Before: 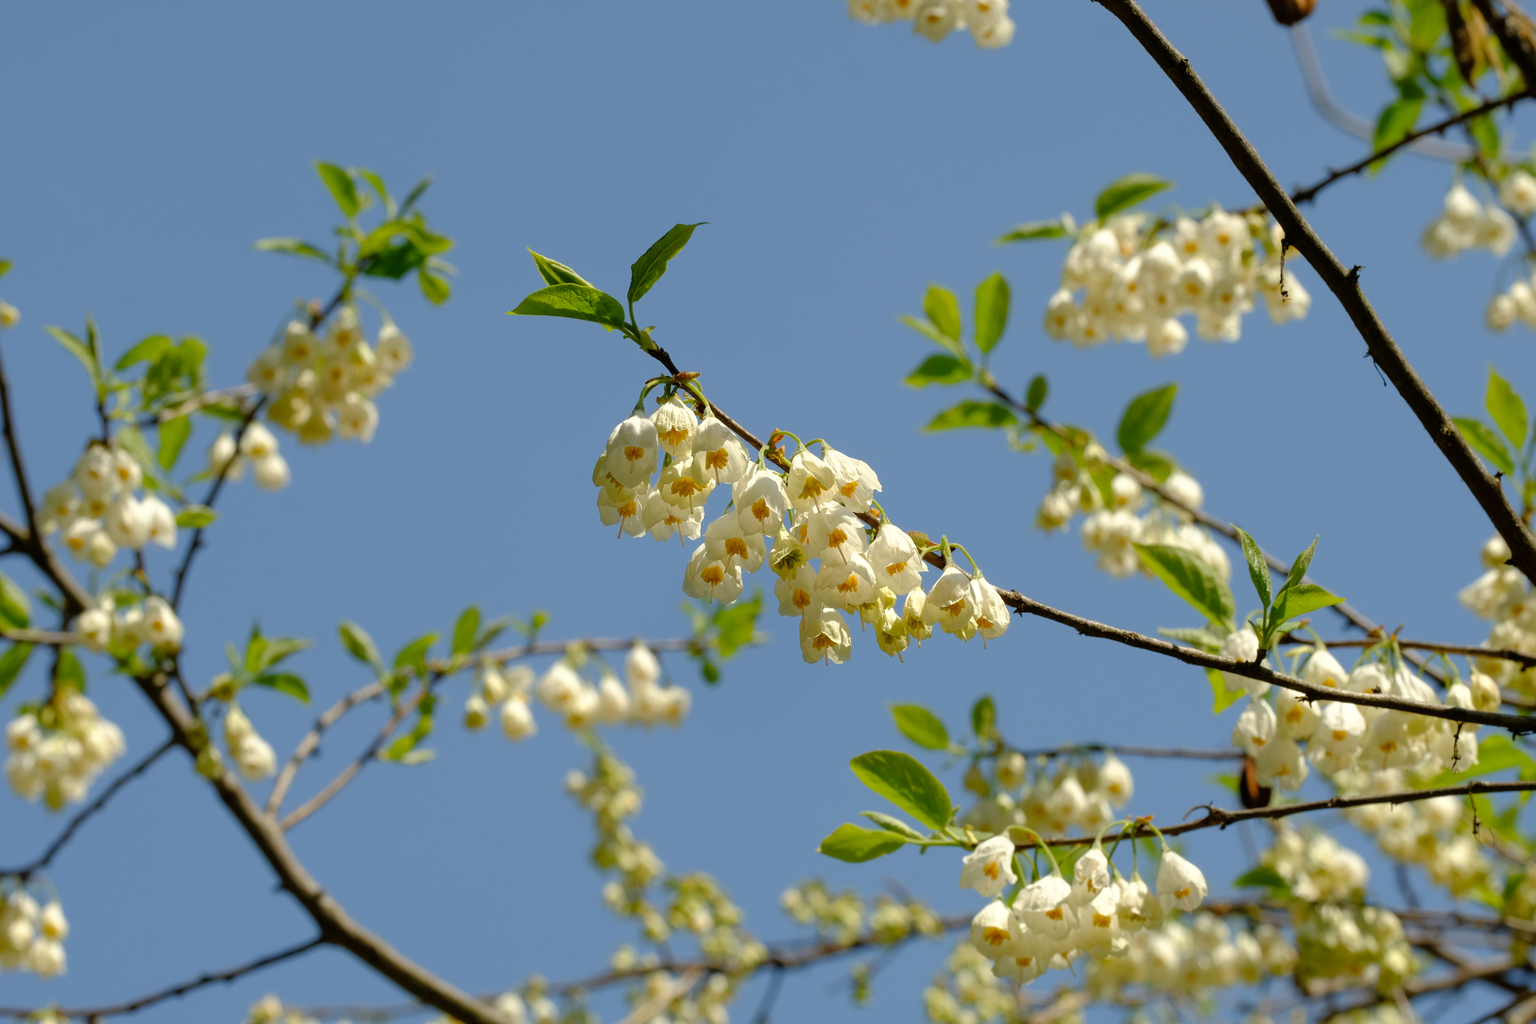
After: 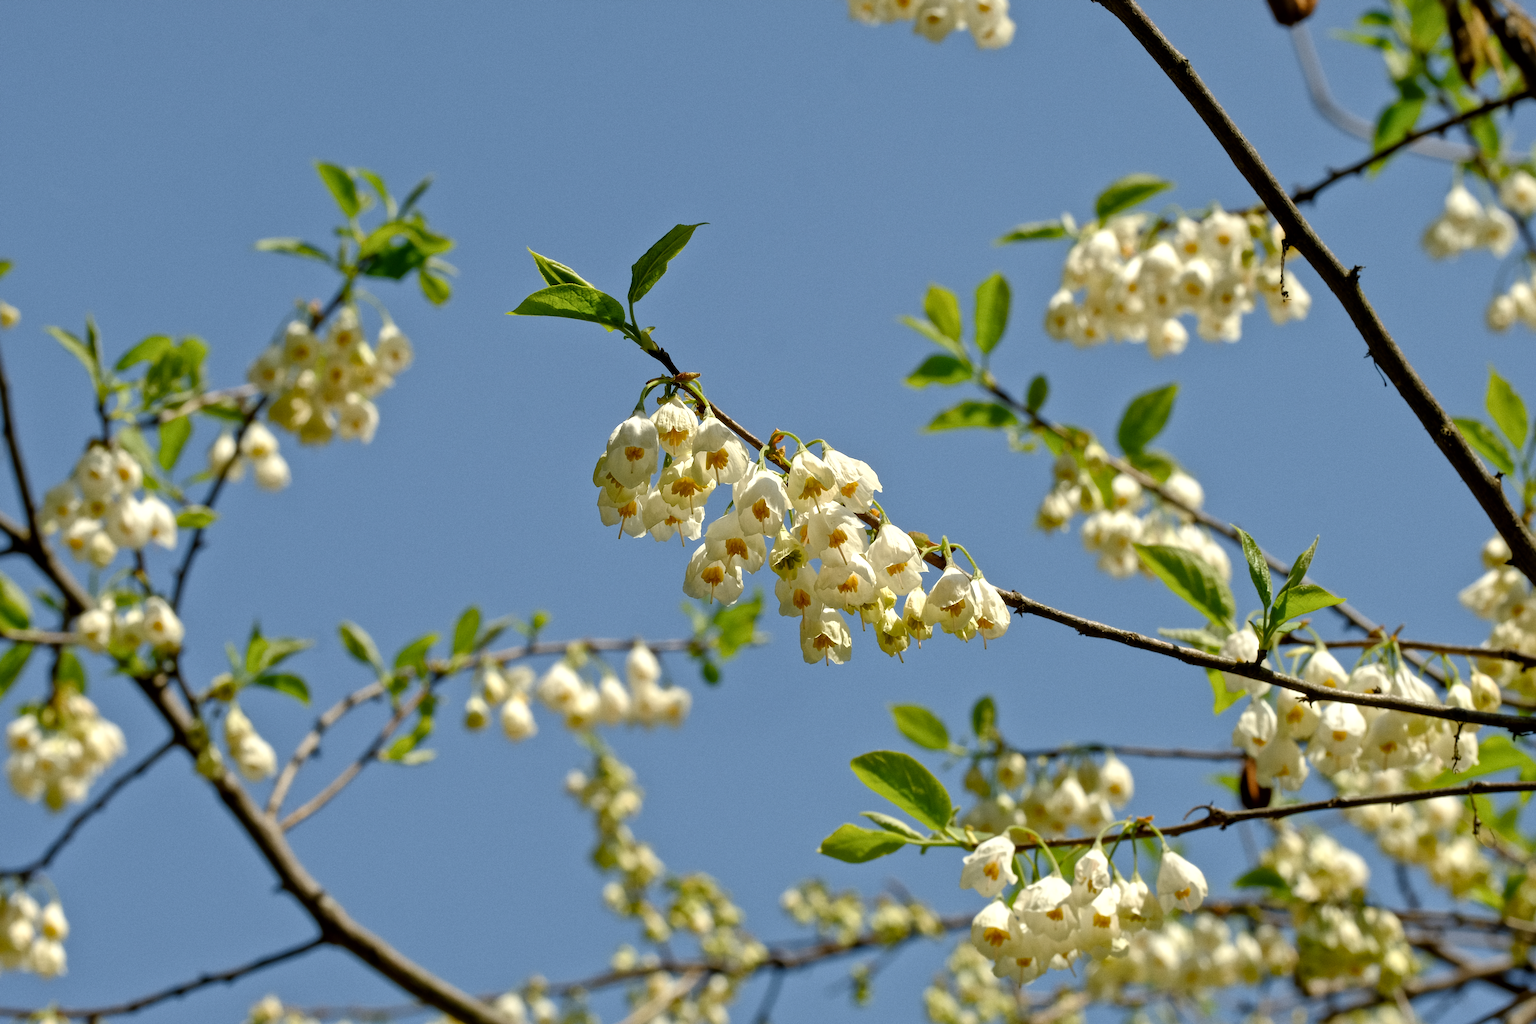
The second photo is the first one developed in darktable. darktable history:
grain: coarseness 0.09 ISO, strength 16.61%
exposure: compensate highlight preservation false
local contrast: mode bilateral grid, contrast 20, coarseness 50, detail 150%, midtone range 0.2
